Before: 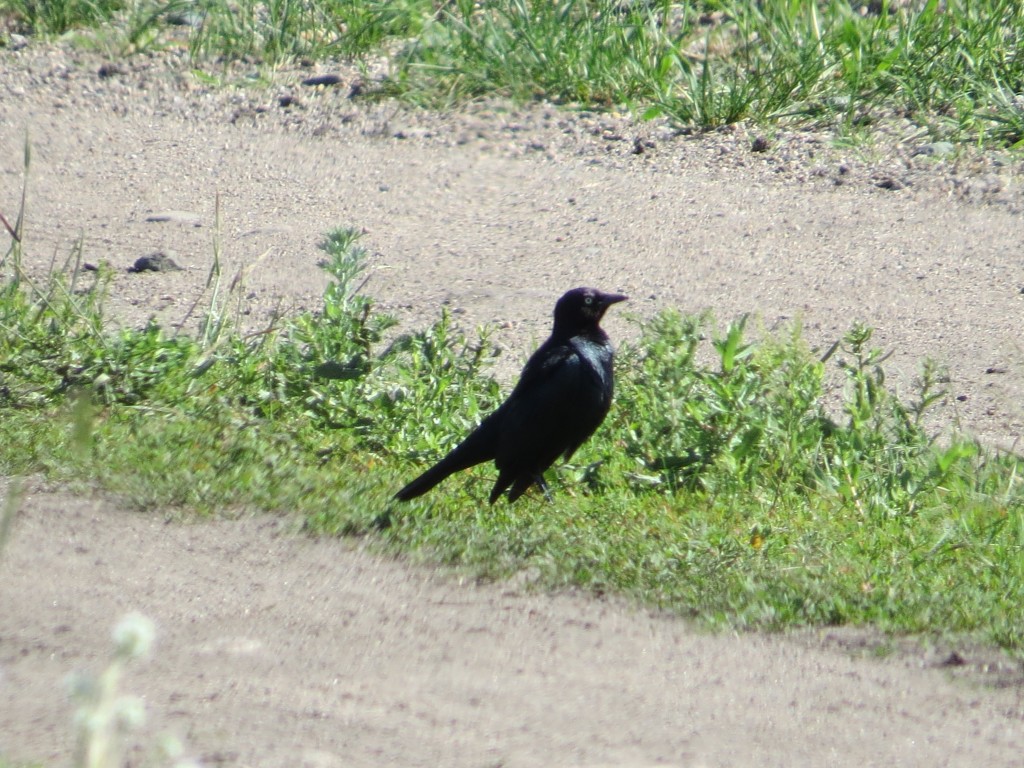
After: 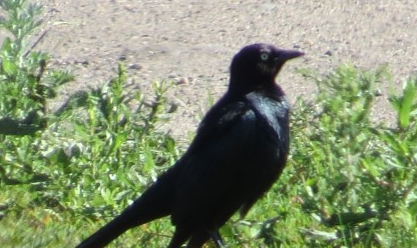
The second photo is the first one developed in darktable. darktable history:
crop: left 31.732%, top 31.849%, right 27.457%, bottom 35.827%
